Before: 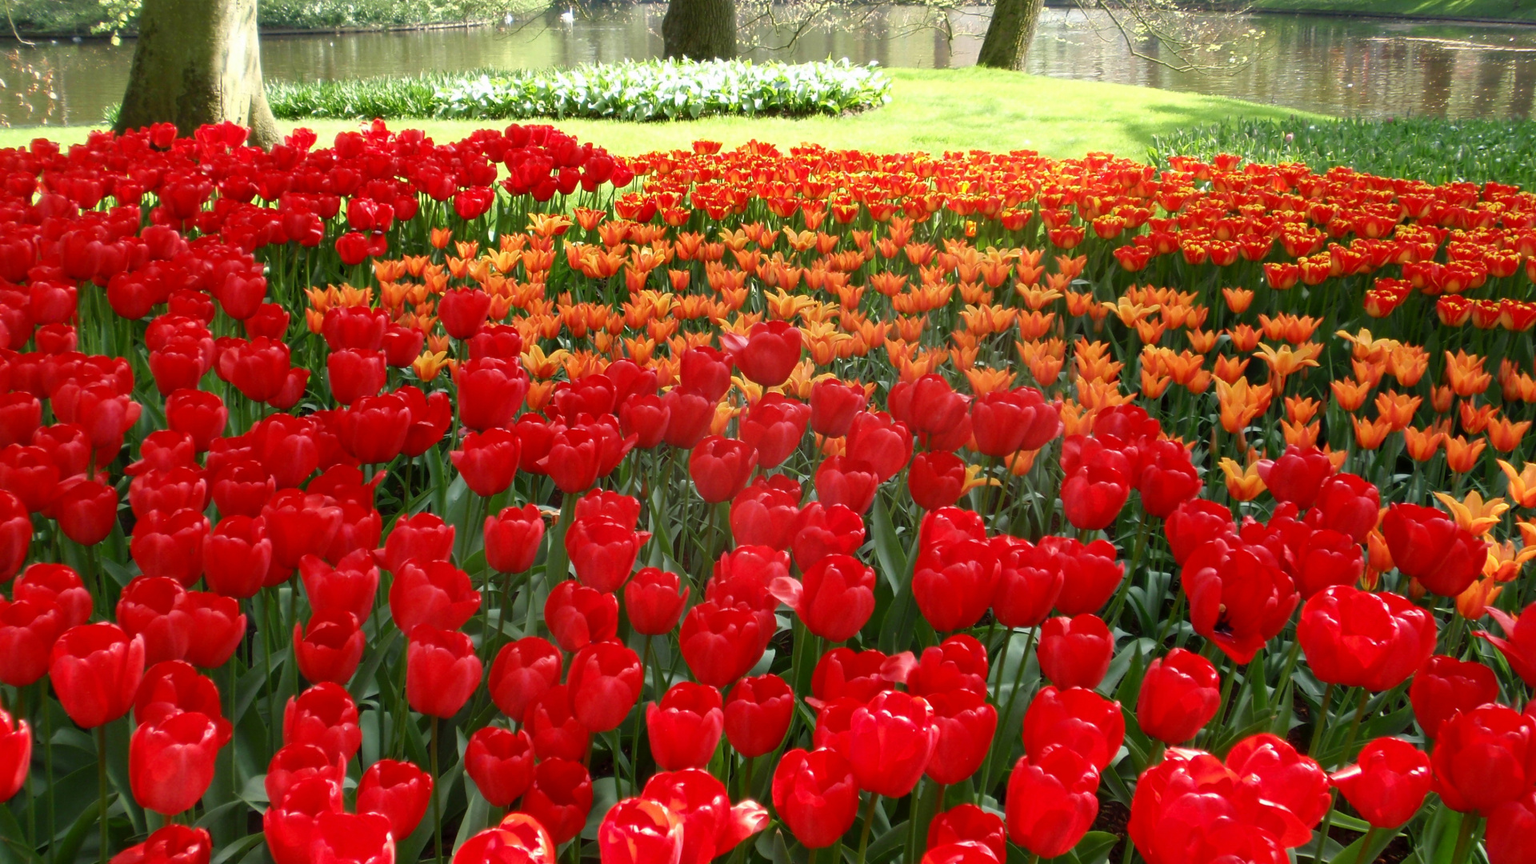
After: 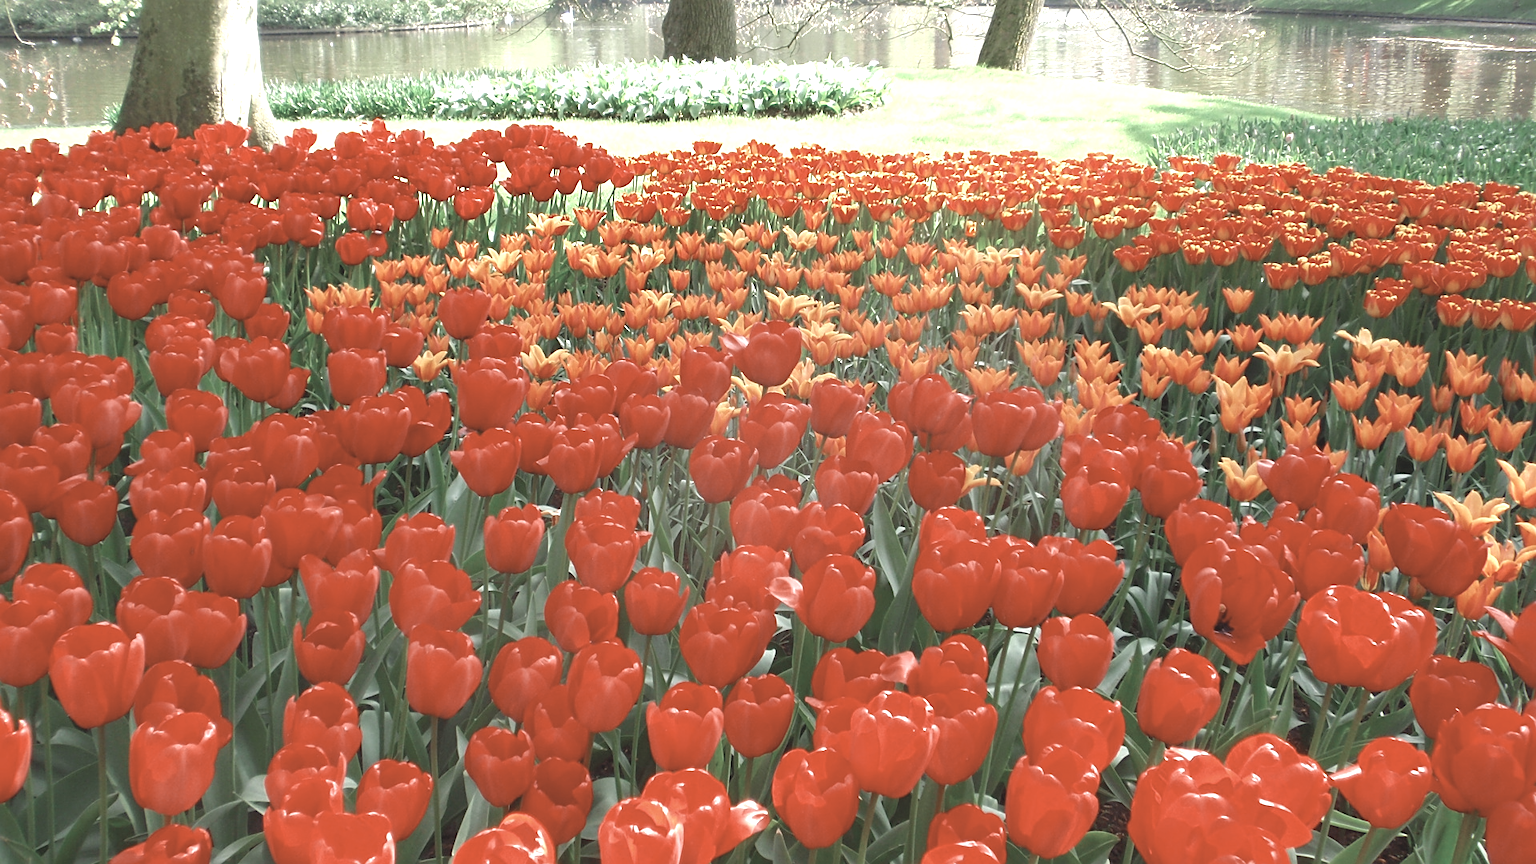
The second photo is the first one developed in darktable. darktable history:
exposure: black level correction 0, exposure 1.469 EV, compensate exposure bias true, compensate highlight preservation false
color zones: curves: ch0 [(0, 0.5) (0.125, 0.4) (0.25, 0.5) (0.375, 0.4) (0.5, 0.4) (0.625, 0.6) (0.75, 0.6) (0.875, 0.5)]; ch1 [(0, 0.35) (0.125, 0.45) (0.25, 0.35) (0.375, 0.35) (0.5, 0.35) (0.625, 0.35) (0.75, 0.45) (0.875, 0.35)]; ch2 [(0, 0.6) (0.125, 0.5) (0.25, 0.5) (0.375, 0.6) (0.5, 0.6) (0.625, 0.5) (0.75, 0.5) (0.875, 0.5)]
contrast brightness saturation: contrast -0.245, saturation -0.449
sharpen: on, module defaults
